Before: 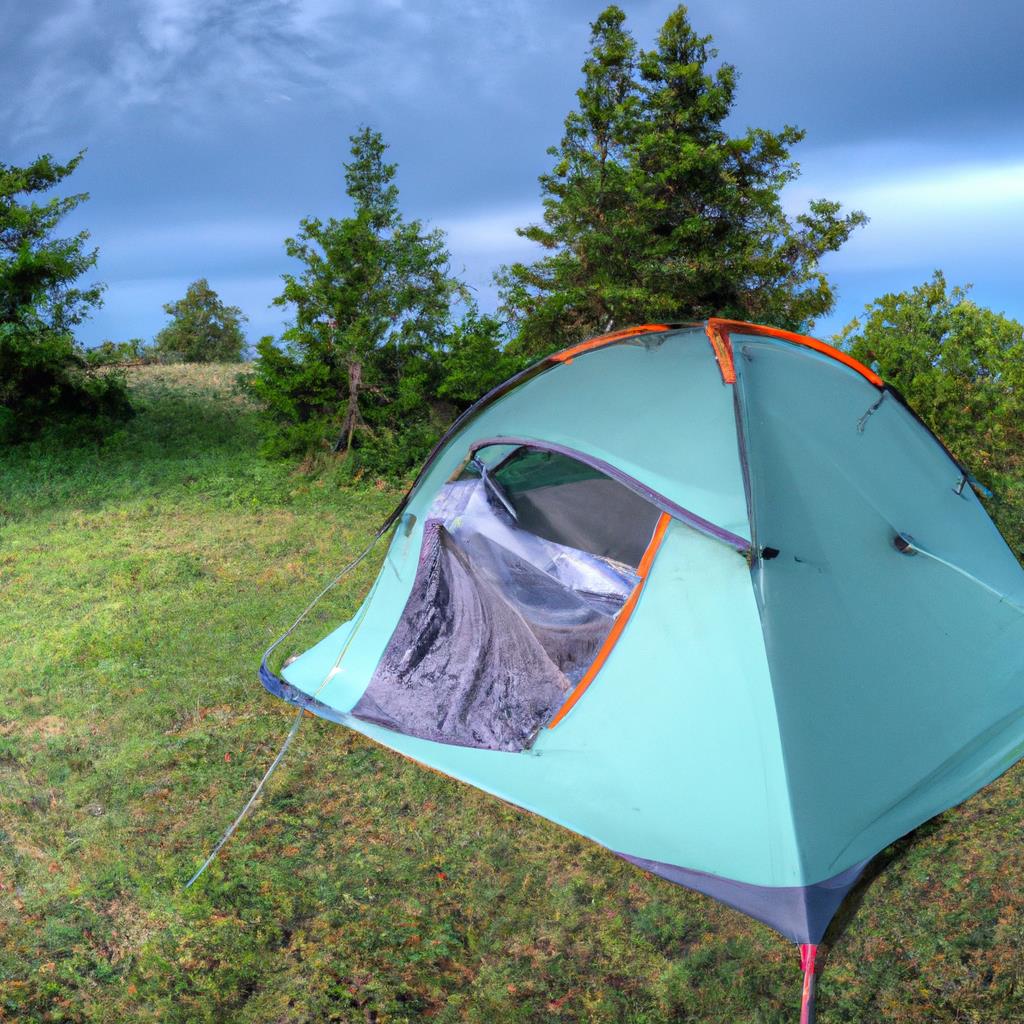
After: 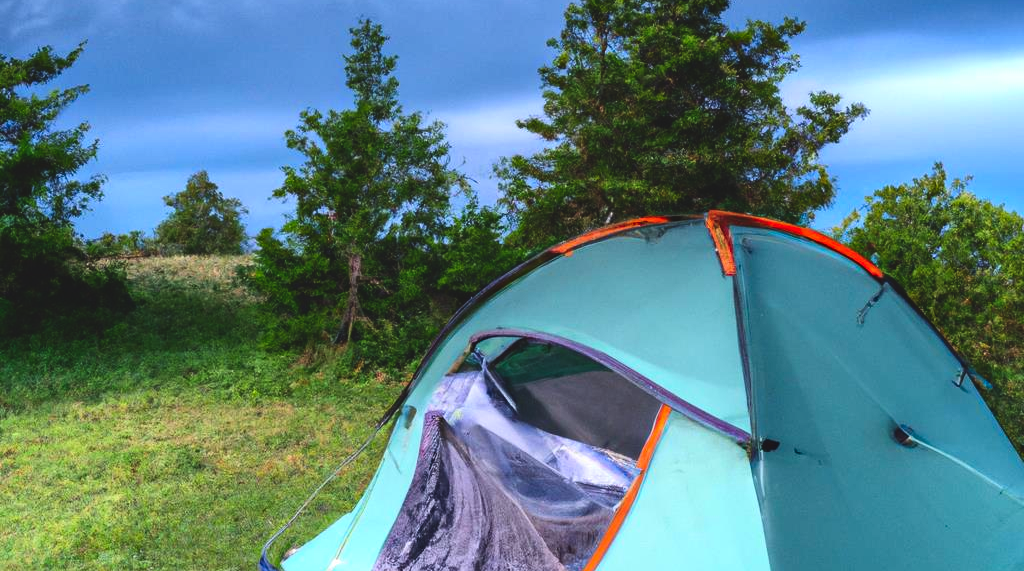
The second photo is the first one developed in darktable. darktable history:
crop and rotate: top 10.618%, bottom 33.56%
color correction: highlights a* 0.013, highlights b* -0.705
haze removal: compatibility mode true, adaptive false
contrast brightness saturation: contrast 0.187, brightness -0.109, saturation 0.206
exposure: black level correction -0.029, compensate highlight preservation false
